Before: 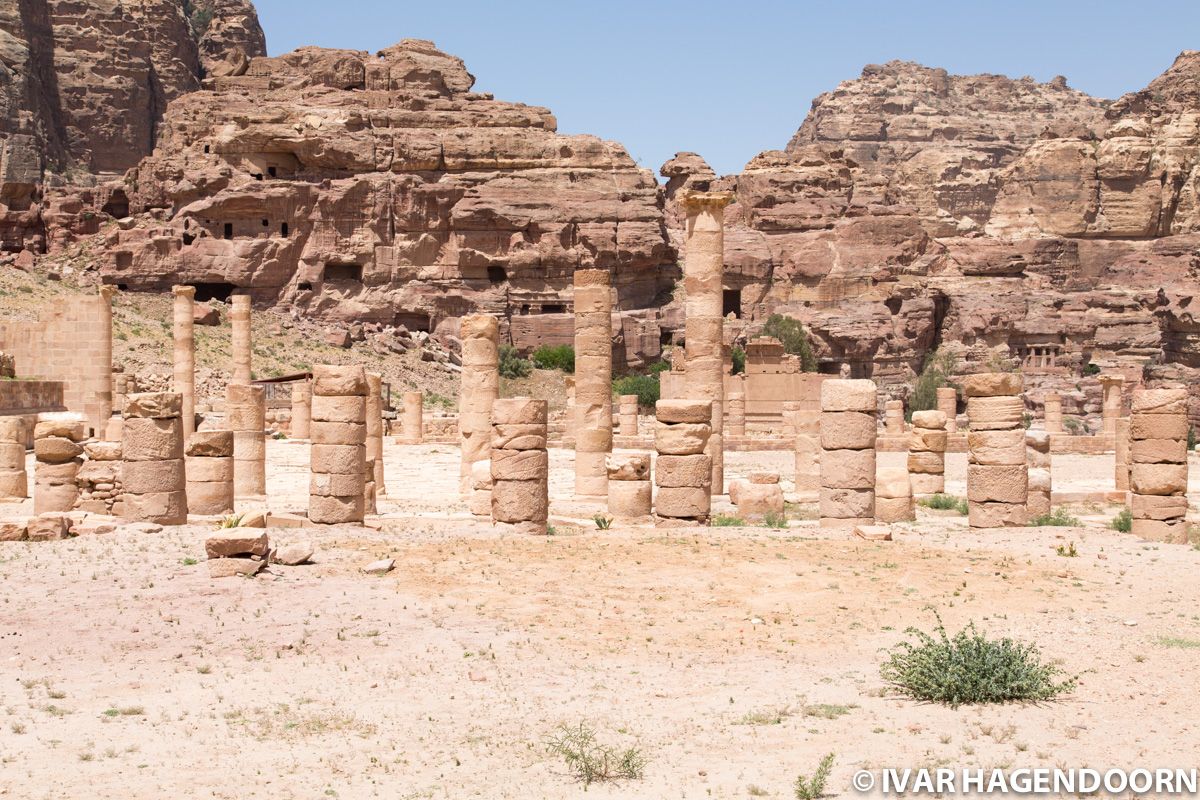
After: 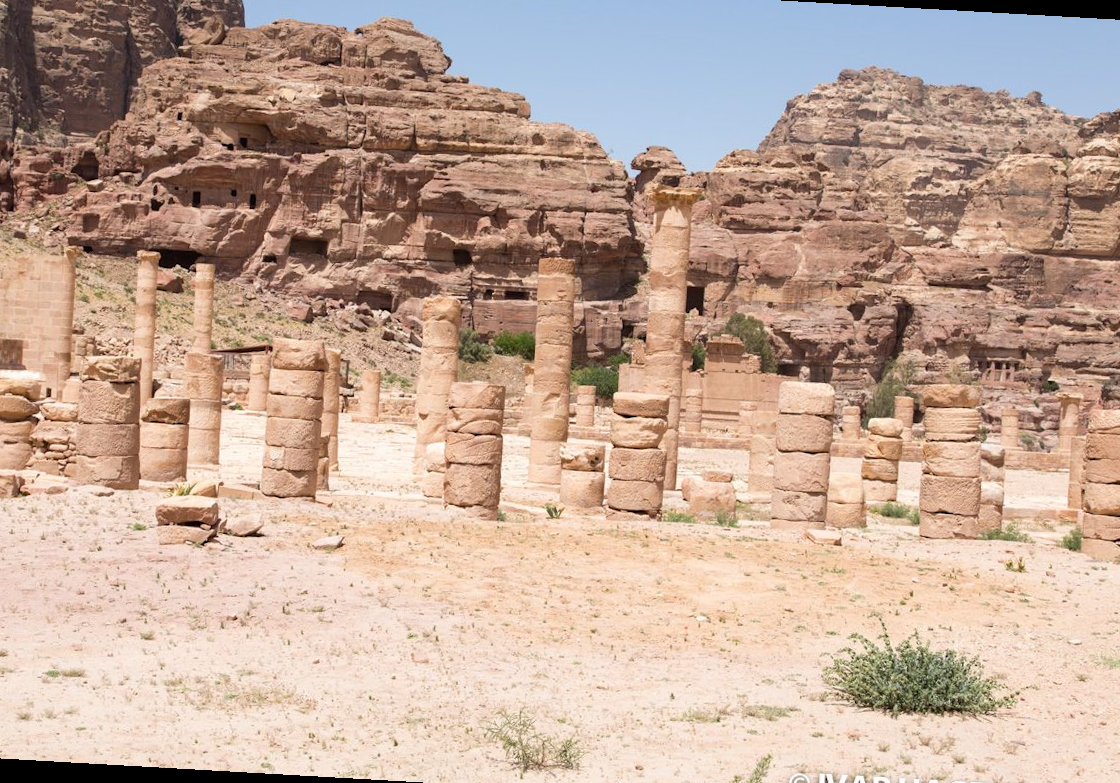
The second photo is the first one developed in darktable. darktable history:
crop and rotate: angle -3.25°, left 5.134%, top 5.197%, right 4.774%, bottom 4.354%
